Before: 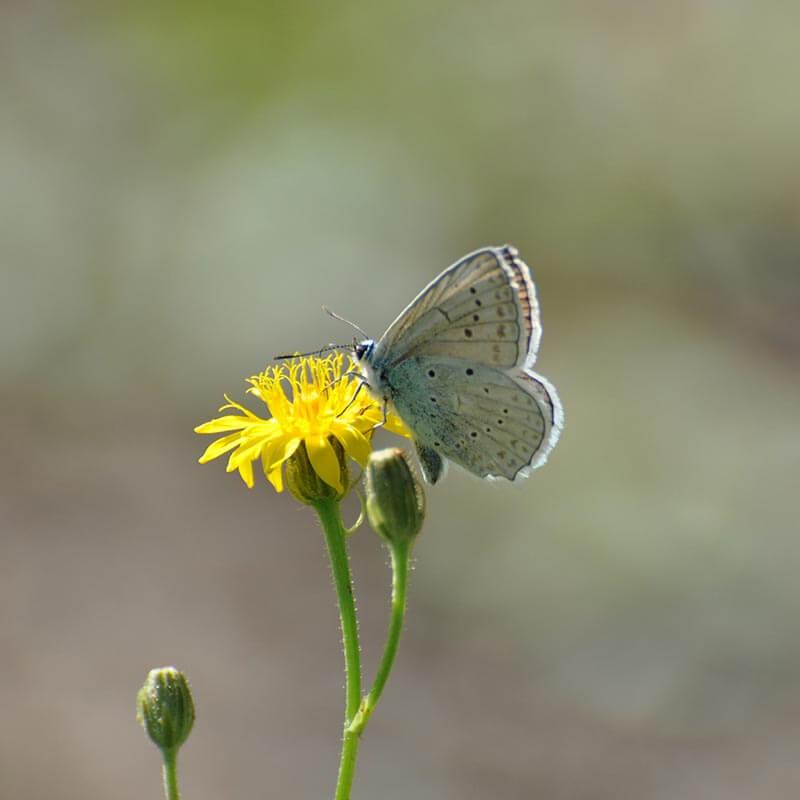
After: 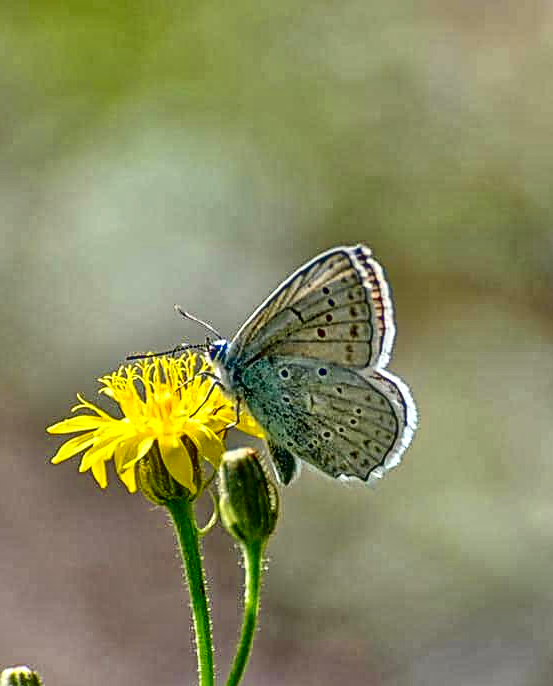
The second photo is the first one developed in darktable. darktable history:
sharpen: radius 2.561, amount 0.635
crop: left 18.466%, right 12.34%, bottom 14.137%
haze removal: strength 0.278, distance 0.253, compatibility mode true, adaptive false
tone equalizer: -7 EV 0.151 EV, -6 EV 0.638 EV, -5 EV 1.19 EV, -4 EV 1.33 EV, -3 EV 1.12 EV, -2 EV 0.6 EV, -1 EV 0.165 EV
contrast brightness saturation: contrast 0.129, brightness -0.244, saturation 0.14
tone curve: curves: ch0 [(0, 0) (0.003, 0) (0.011, 0.001) (0.025, 0.003) (0.044, 0.005) (0.069, 0.012) (0.1, 0.023) (0.136, 0.039) (0.177, 0.088) (0.224, 0.15) (0.277, 0.239) (0.335, 0.334) (0.399, 0.43) (0.468, 0.526) (0.543, 0.621) (0.623, 0.711) (0.709, 0.791) (0.801, 0.87) (0.898, 0.949) (1, 1)], color space Lab, independent channels, preserve colors none
local contrast: highlights 1%, shadows 4%, detail 134%
